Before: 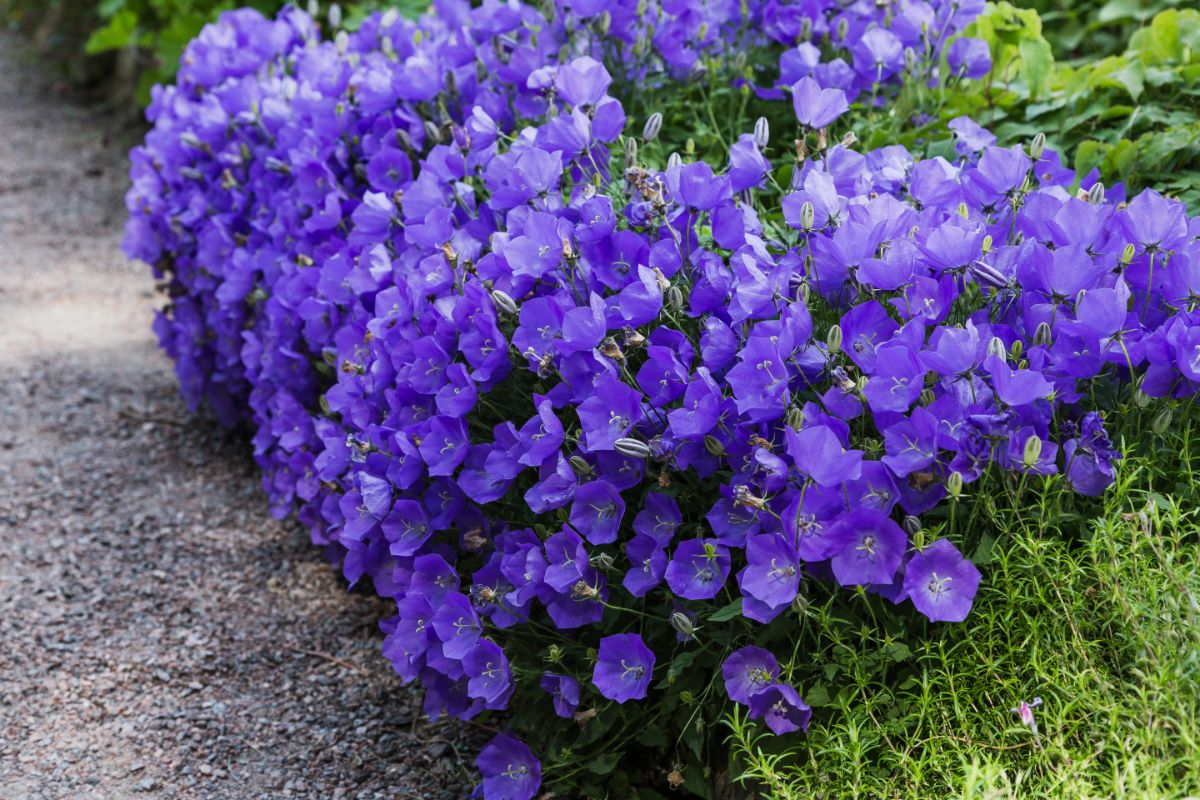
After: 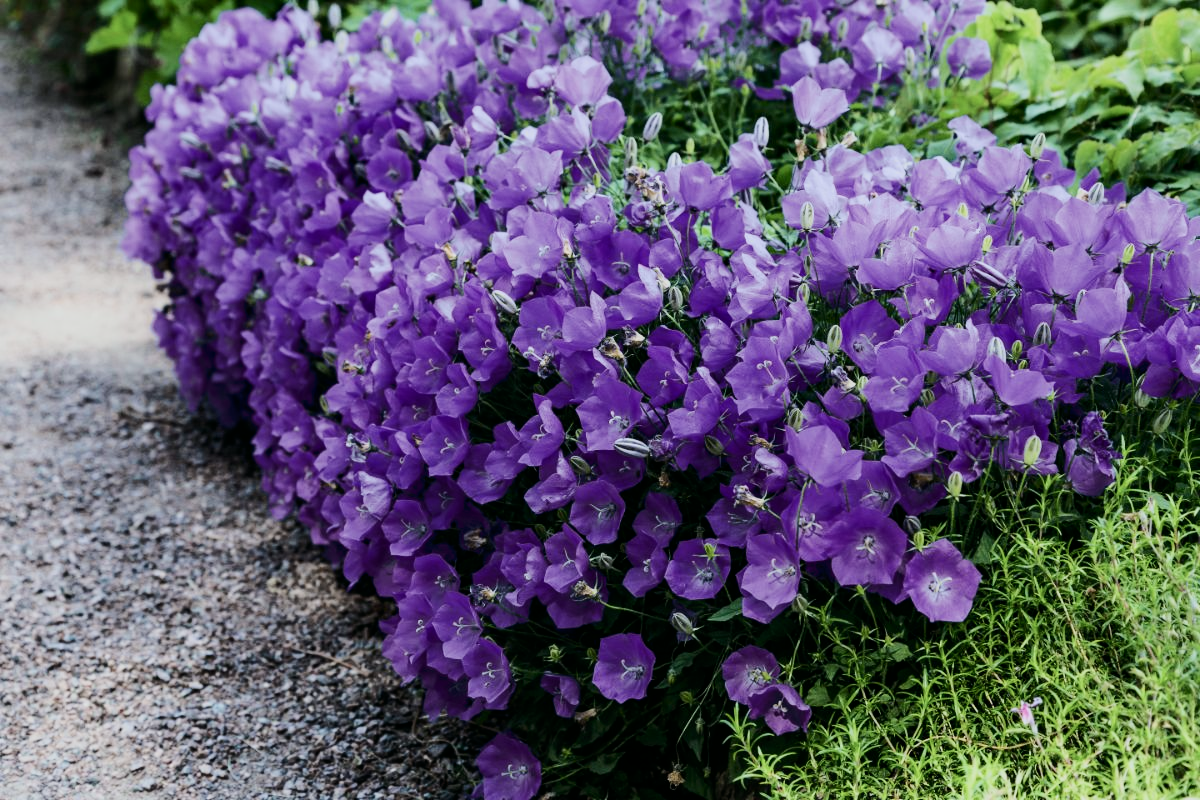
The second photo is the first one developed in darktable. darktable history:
color correction: saturation 0.8
filmic rgb: black relative exposure -7.65 EV, white relative exposure 4.56 EV, hardness 3.61
tone curve: curves: ch0 [(0, 0) (0.114, 0.083) (0.303, 0.285) (0.447, 0.51) (0.602, 0.697) (0.772, 0.866) (0.999, 0.978)]; ch1 [(0, 0) (0.389, 0.352) (0.458, 0.433) (0.486, 0.474) (0.509, 0.505) (0.535, 0.528) (0.57, 0.579) (0.696, 0.706) (1, 1)]; ch2 [(0, 0) (0.369, 0.388) (0.449, 0.431) (0.501, 0.5) (0.528, 0.527) (0.589, 0.608) (0.697, 0.721) (1, 1)], color space Lab, independent channels, preserve colors none
